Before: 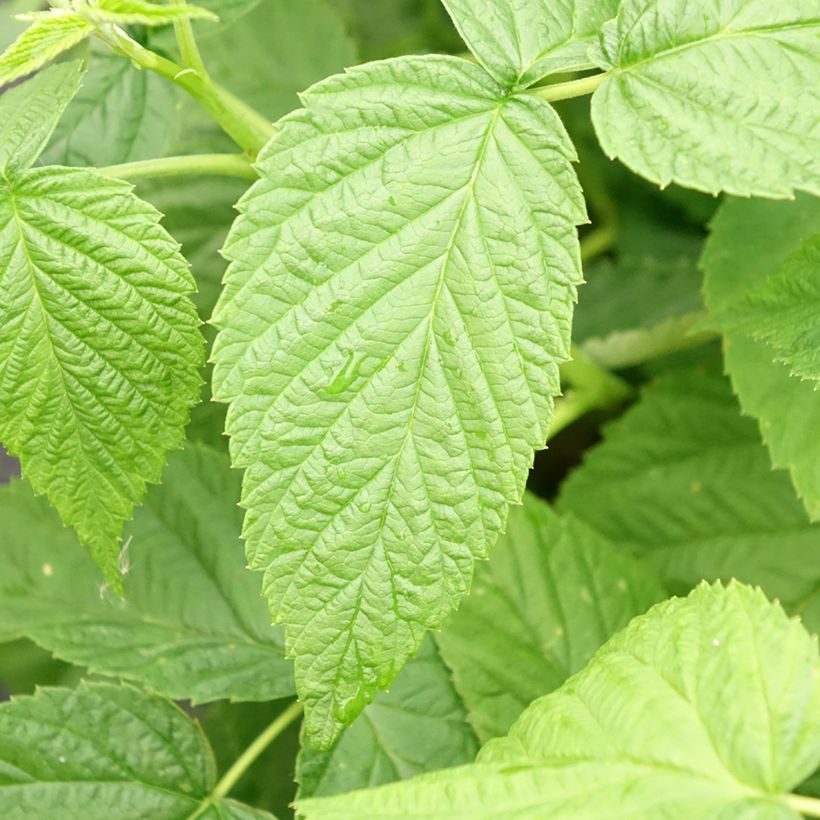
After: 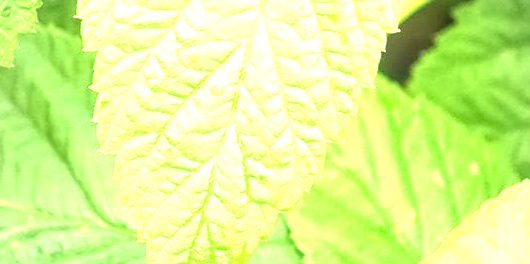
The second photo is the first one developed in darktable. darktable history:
crop: left 18.056%, top 50.86%, right 17.206%, bottom 16.935%
vignetting: fall-off start 85.37%, fall-off radius 79.75%, width/height ratio 1.221
local contrast: highlights 6%, shadows 6%, detail 133%
exposure: black level correction 0.001, exposure 1.639 EV, compensate exposure bias true, compensate highlight preservation false
